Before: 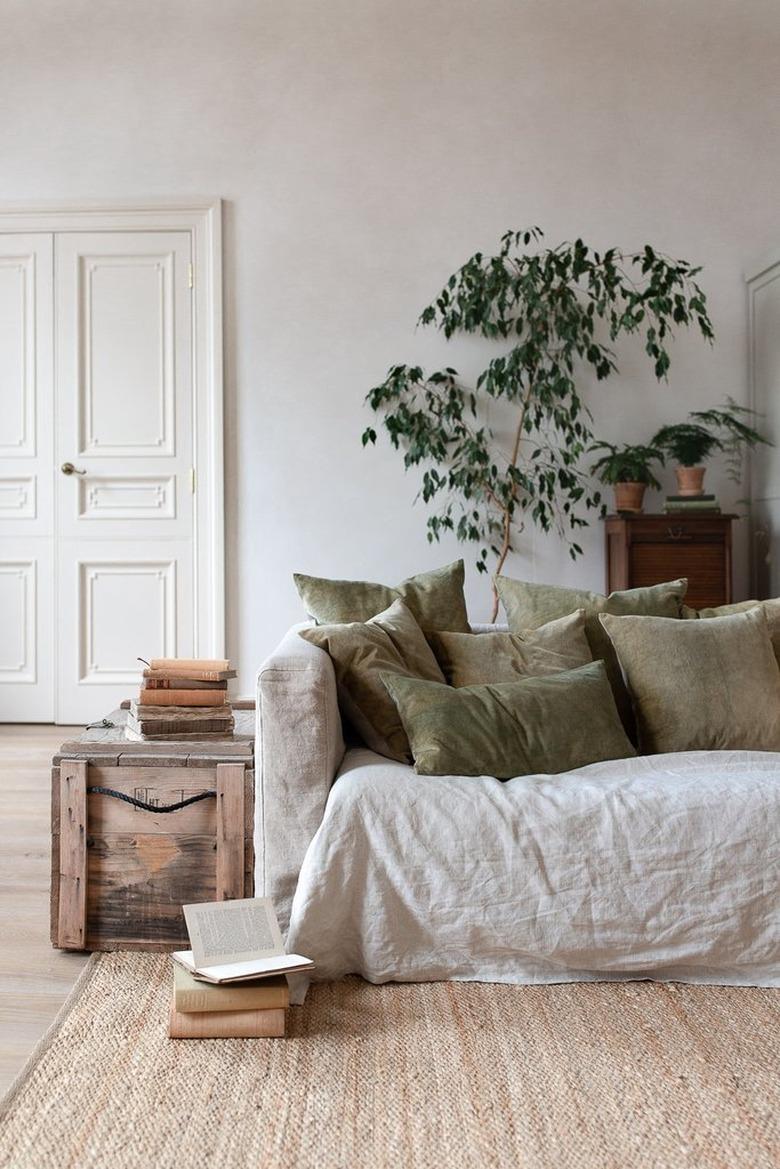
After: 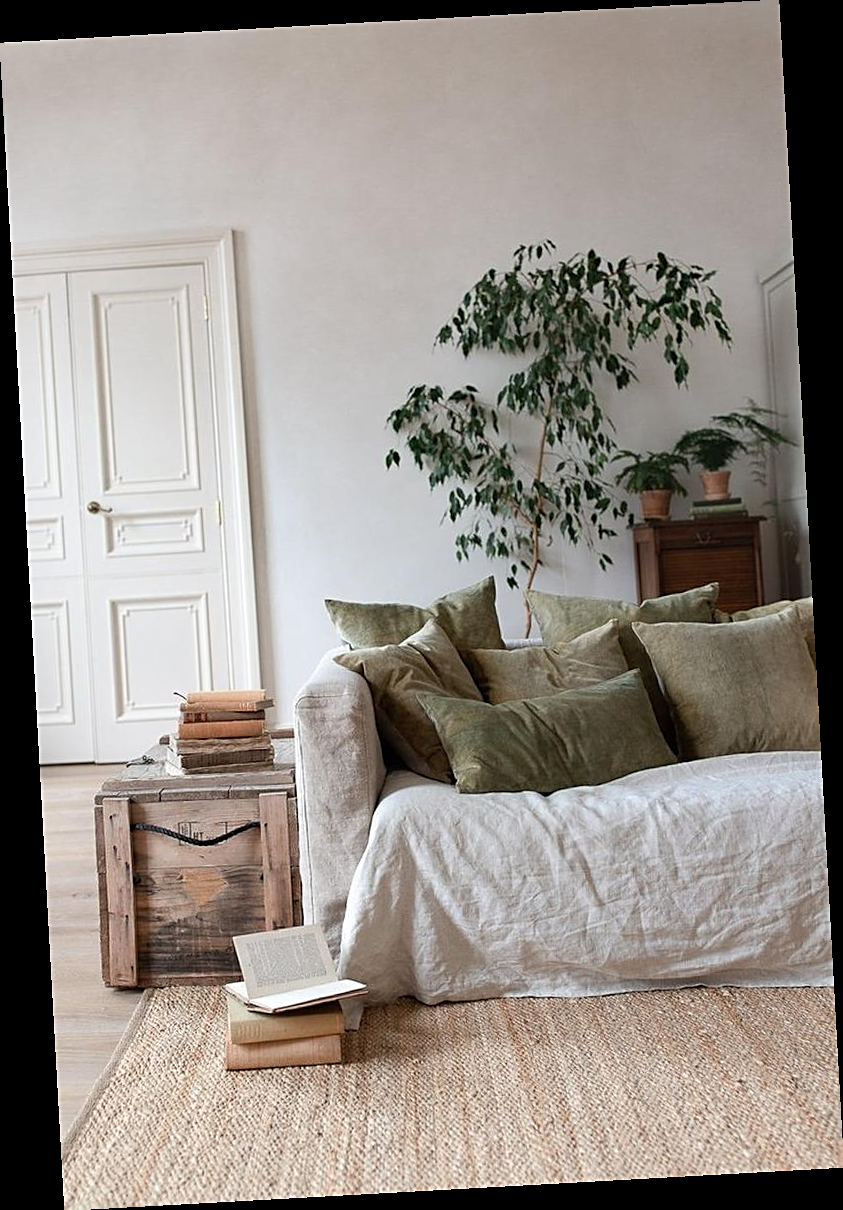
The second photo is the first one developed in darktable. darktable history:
rotate and perspective: rotation -3.18°, automatic cropping off
sharpen: on, module defaults
